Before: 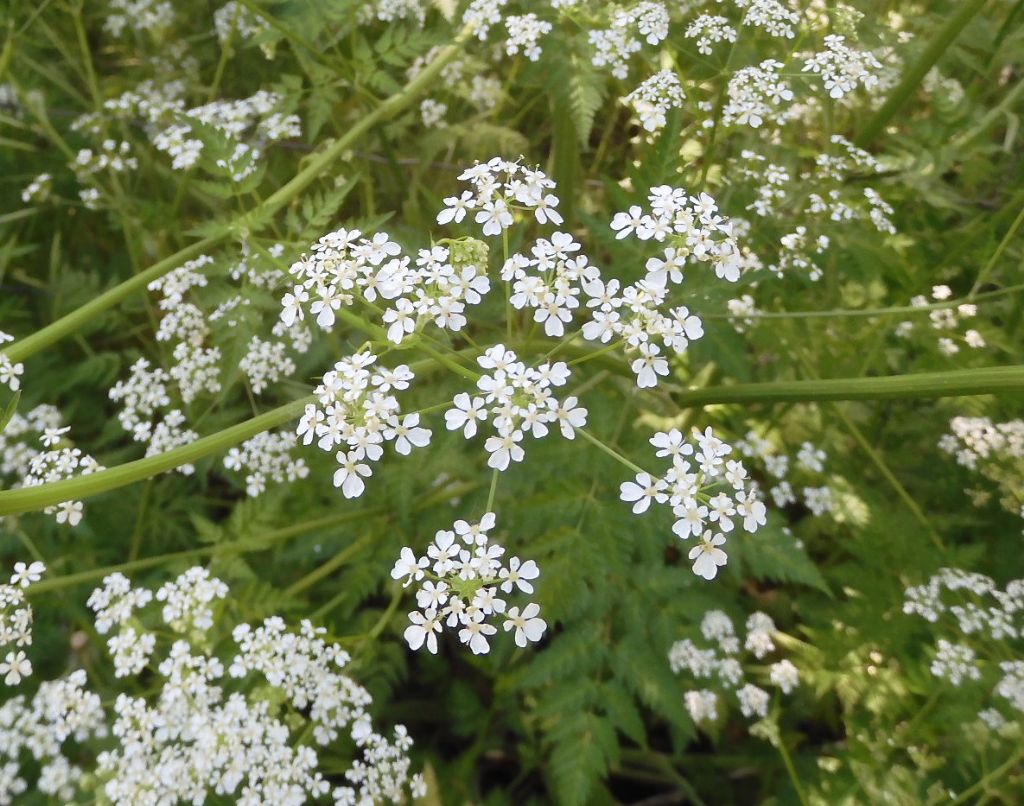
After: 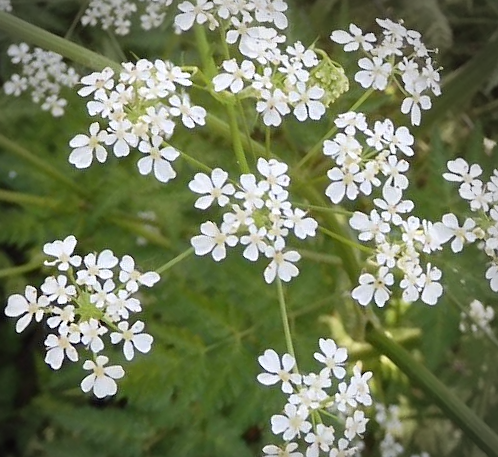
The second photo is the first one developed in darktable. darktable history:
crop and rotate: angle -46.18°, top 16.66%, right 0.962%, bottom 11.731%
vignetting: center (-0.079, 0.068), automatic ratio true
sharpen: amount 0.214
